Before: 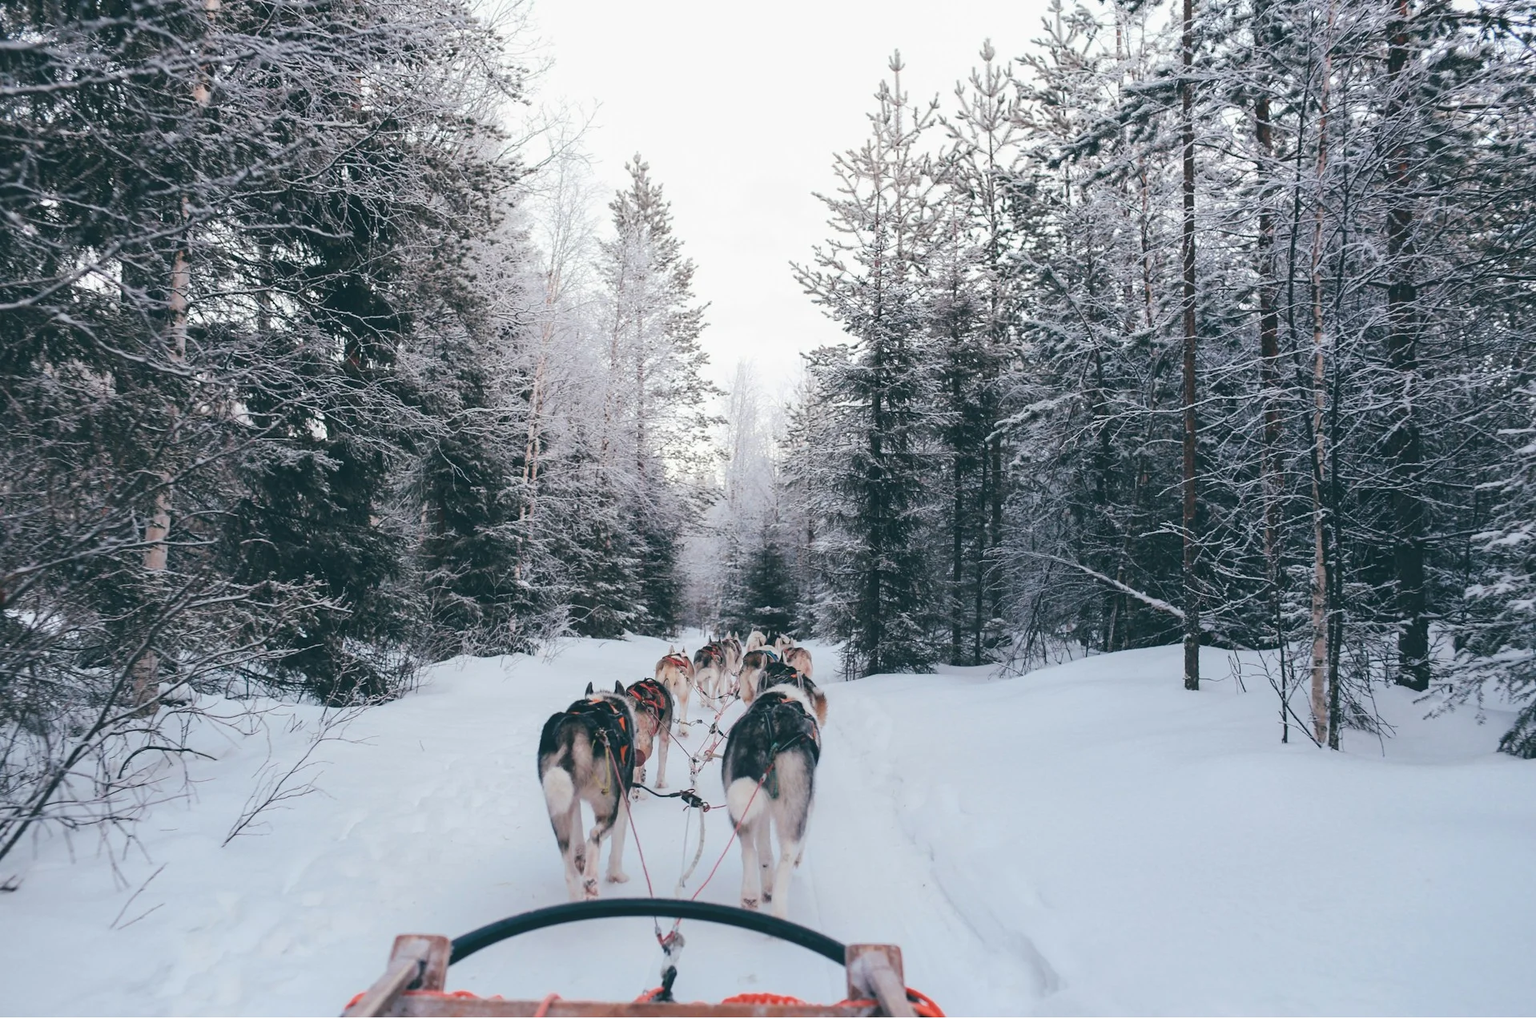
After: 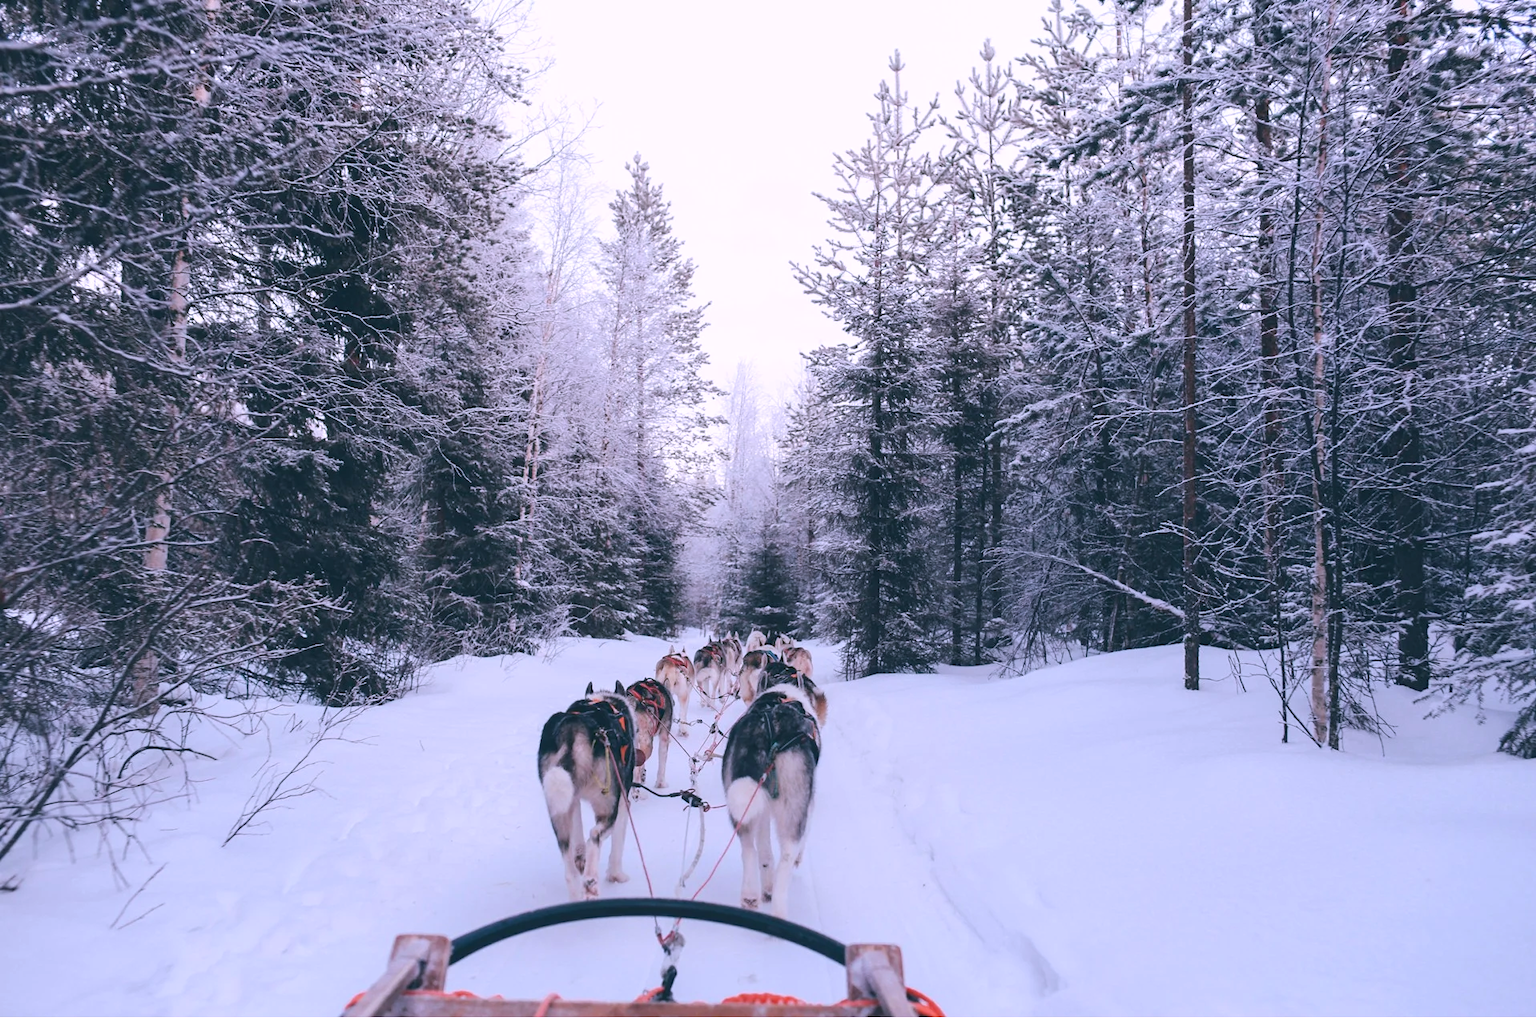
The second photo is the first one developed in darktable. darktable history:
contrast brightness saturation: contrast 0.05
white balance: red 1.042, blue 1.17
contrast equalizer: y [[0.5 ×6], [0.5 ×6], [0.5, 0.5, 0.501, 0.545, 0.707, 0.863], [0 ×6], [0 ×6]]
